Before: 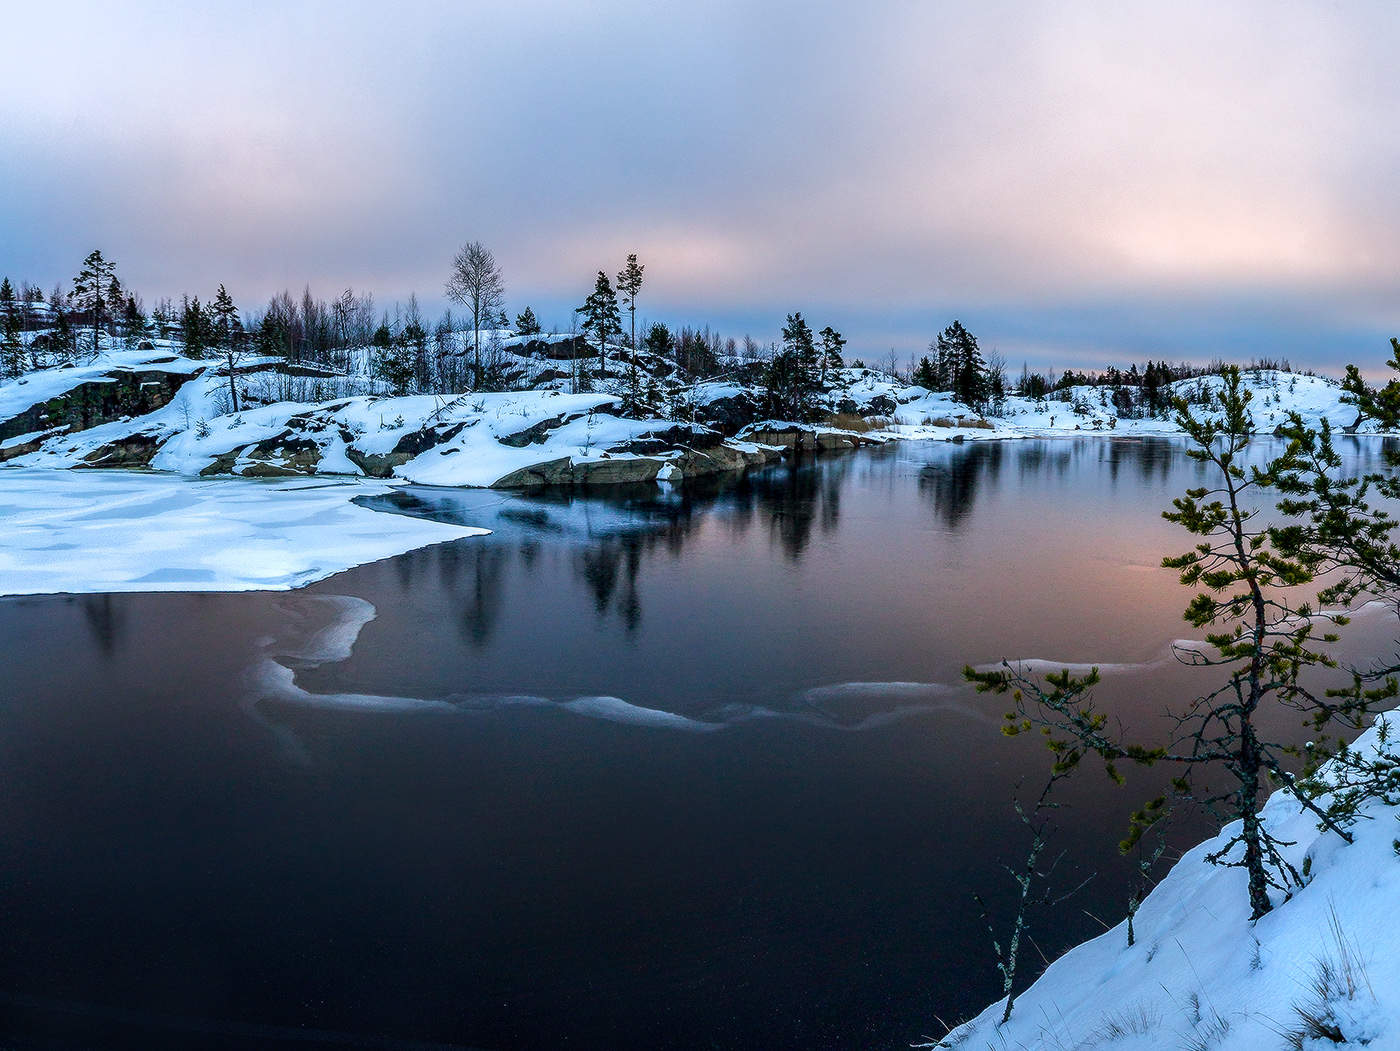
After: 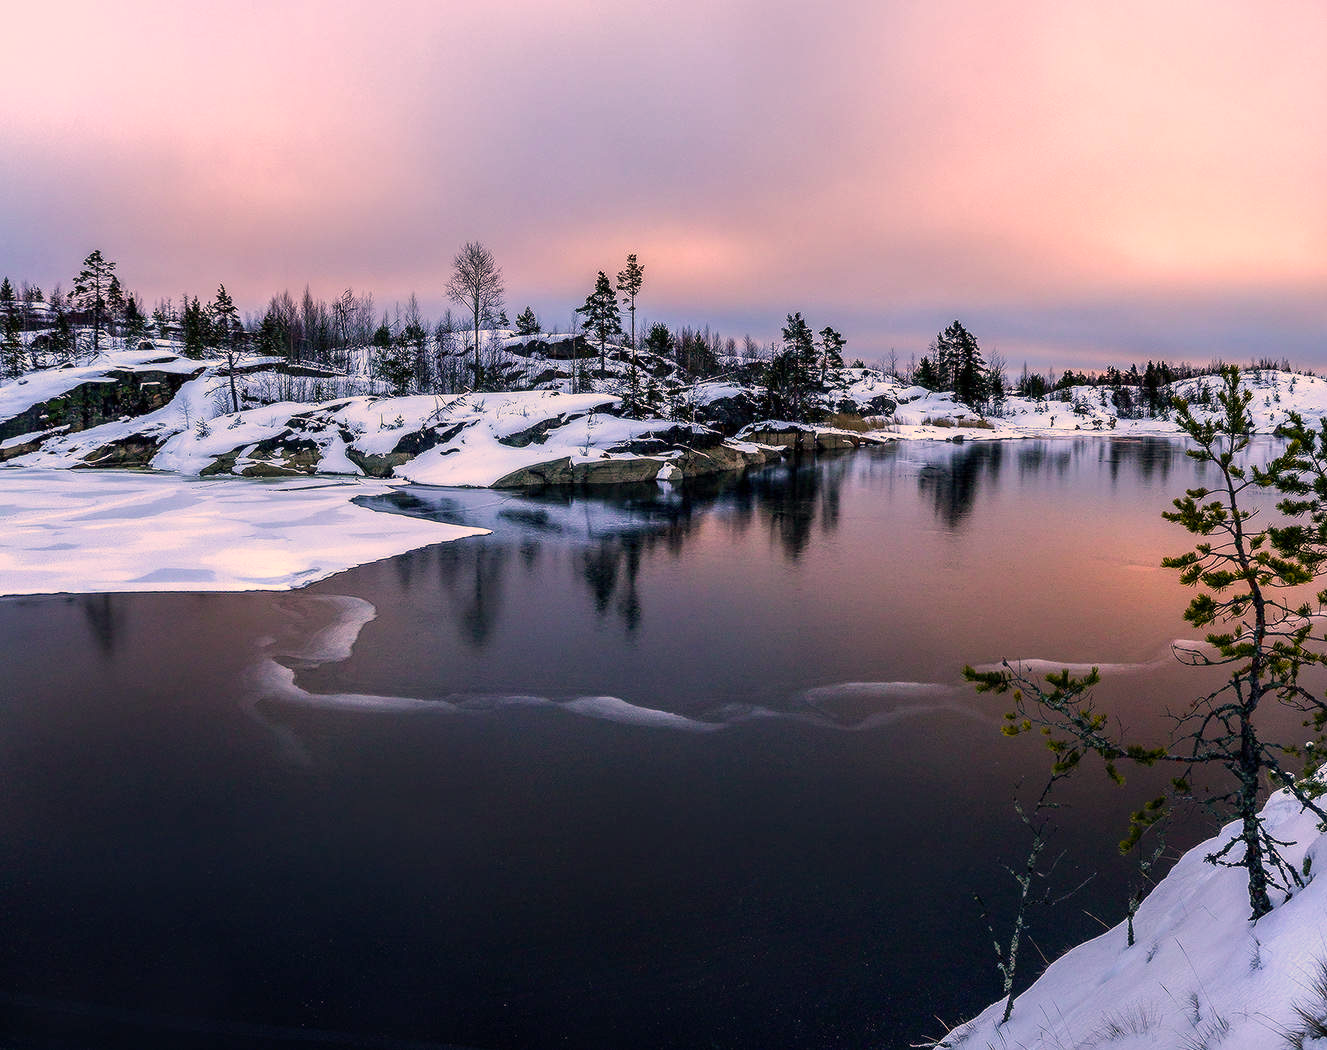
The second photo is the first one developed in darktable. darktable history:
crop and rotate: left 0%, right 5.162%
color correction: highlights a* 20.98, highlights b* 19.46
